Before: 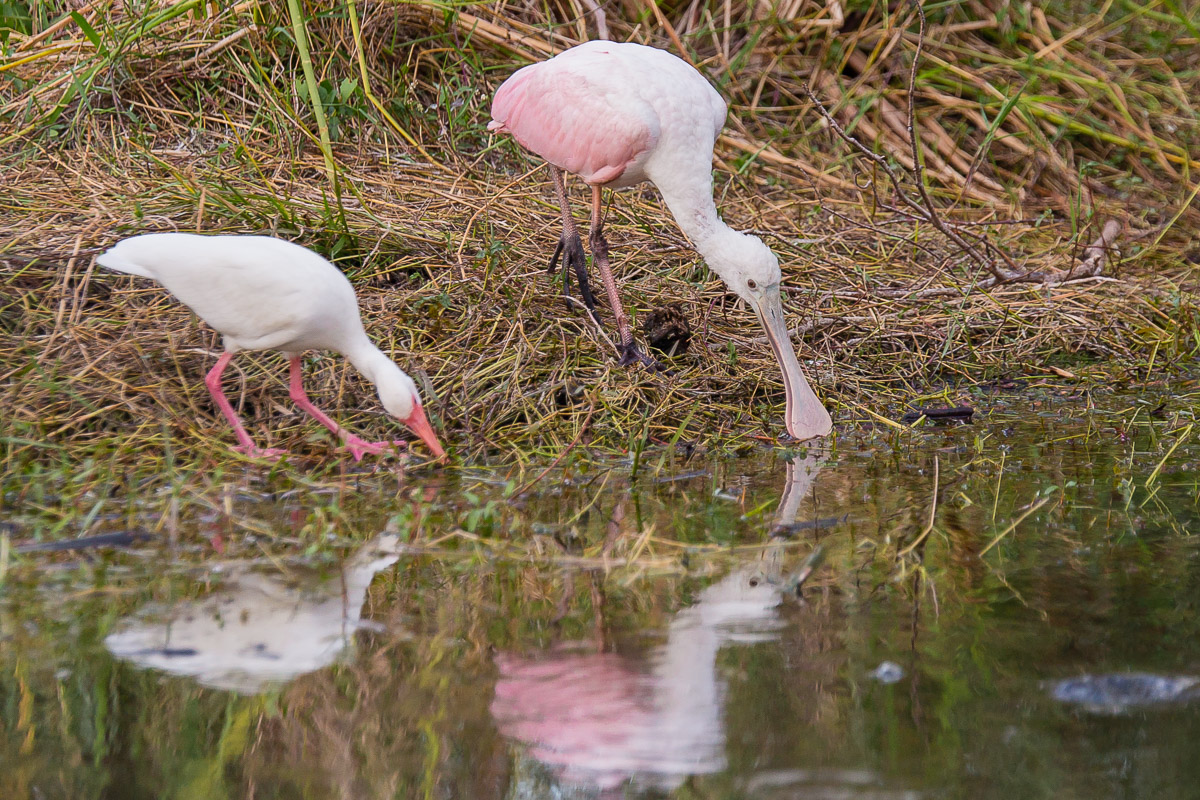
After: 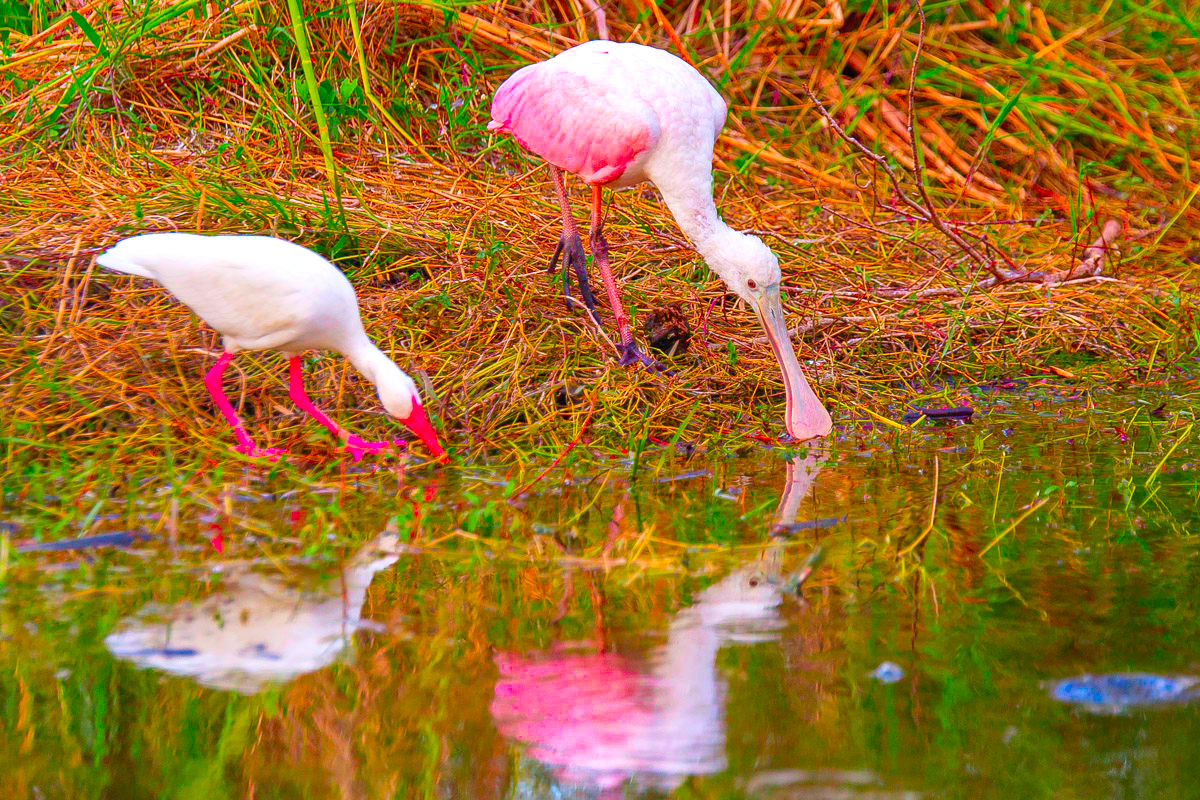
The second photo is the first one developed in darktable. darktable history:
tone equalizer: -8 EV 0.25 EV, -7 EV 0.417 EV, -6 EV 0.417 EV, -5 EV 0.25 EV, -3 EV -0.25 EV, -2 EV -0.417 EV, -1 EV -0.417 EV, +0 EV -0.25 EV, edges refinement/feathering 500, mask exposure compensation -1.57 EV, preserve details guided filter
exposure: black level correction 0, exposure 0.7 EV, compensate exposure bias true, compensate highlight preservation false
color correction: saturation 3
